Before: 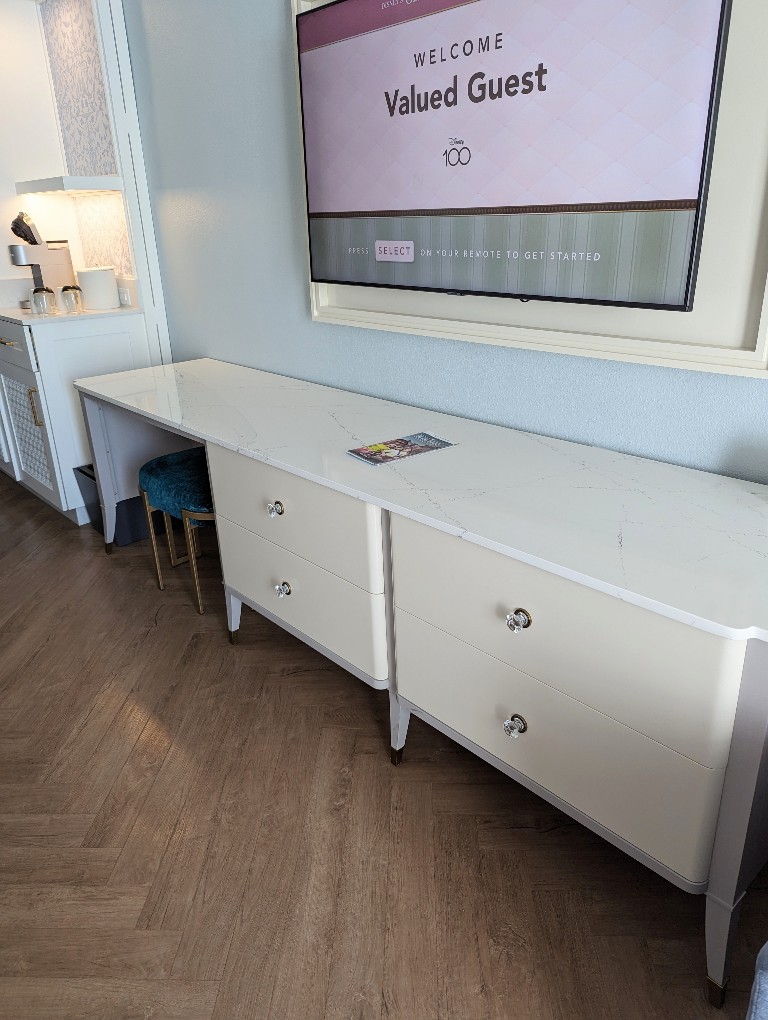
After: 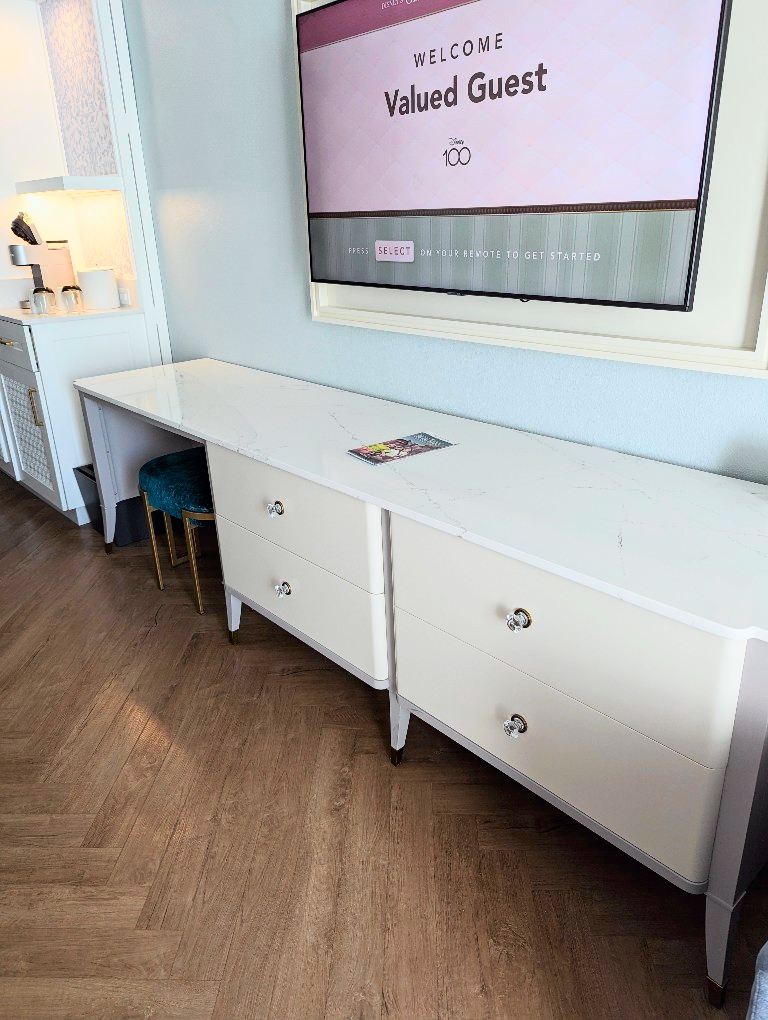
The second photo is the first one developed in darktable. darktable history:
tone curve: curves: ch0 [(0, 0) (0.051, 0.03) (0.096, 0.071) (0.241, 0.247) (0.455, 0.525) (0.594, 0.697) (0.741, 0.845) (0.871, 0.933) (1, 0.984)]; ch1 [(0, 0) (0.1, 0.038) (0.318, 0.243) (0.399, 0.351) (0.478, 0.469) (0.499, 0.499) (0.534, 0.549) (0.565, 0.594) (0.601, 0.634) (0.666, 0.7) (1, 1)]; ch2 [(0, 0) (0.453, 0.45) (0.479, 0.483) (0.504, 0.499) (0.52, 0.519) (0.541, 0.559) (0.592, 0.612) (0.824, 0.815) (1, 1)], color space Lab, independent channels, preserve colors none
